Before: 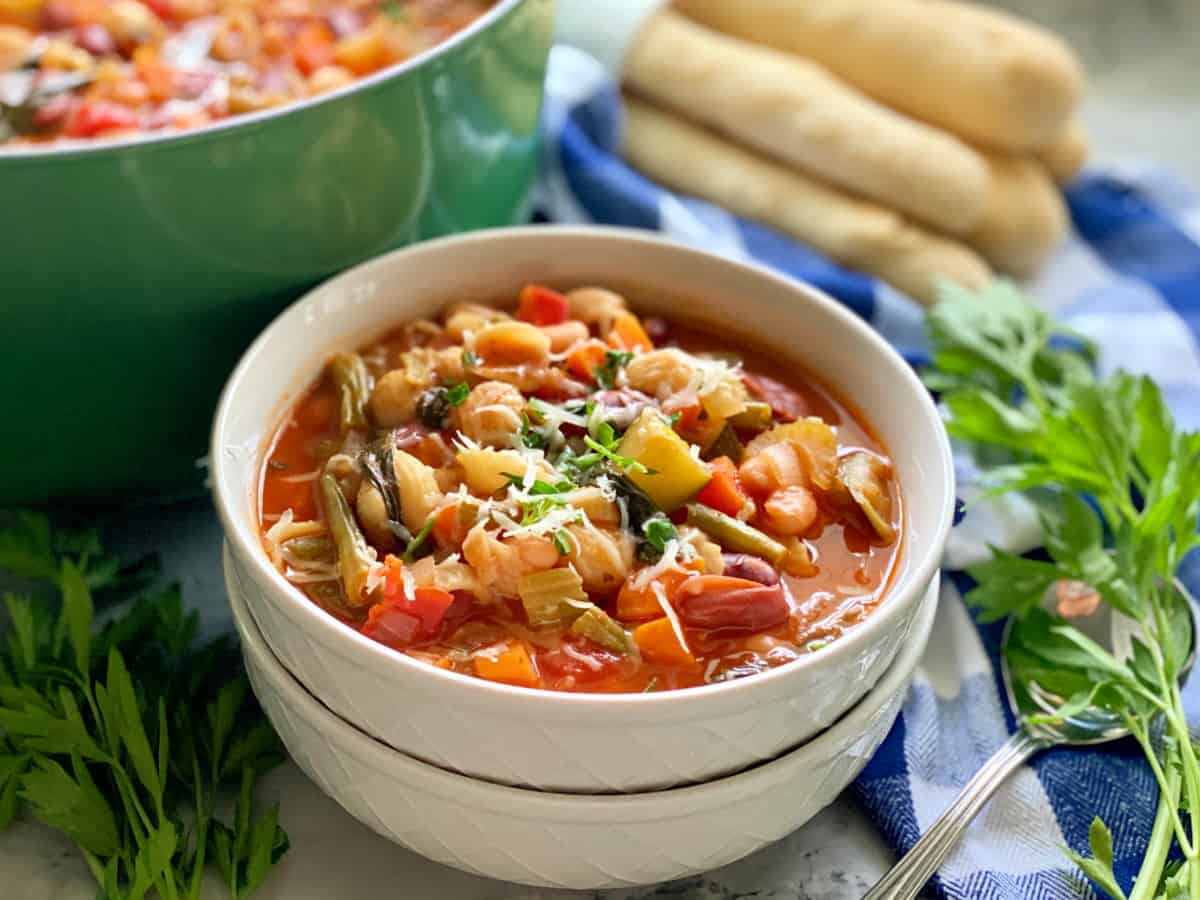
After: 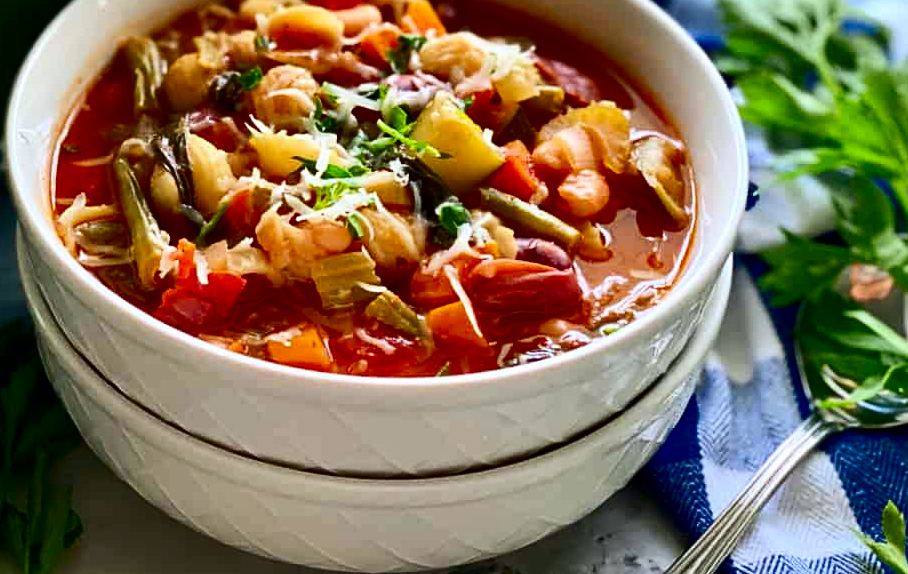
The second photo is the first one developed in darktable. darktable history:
crop and rotate: left 17.299%, top 35.115%, right 7.015%, bottom 1.024%
sharpen: amount 0.2
contrast brightness saturation: contrast 0.22, brightness -0.19, saturation 0.24
white balance: red 0.976, blue 1.04
